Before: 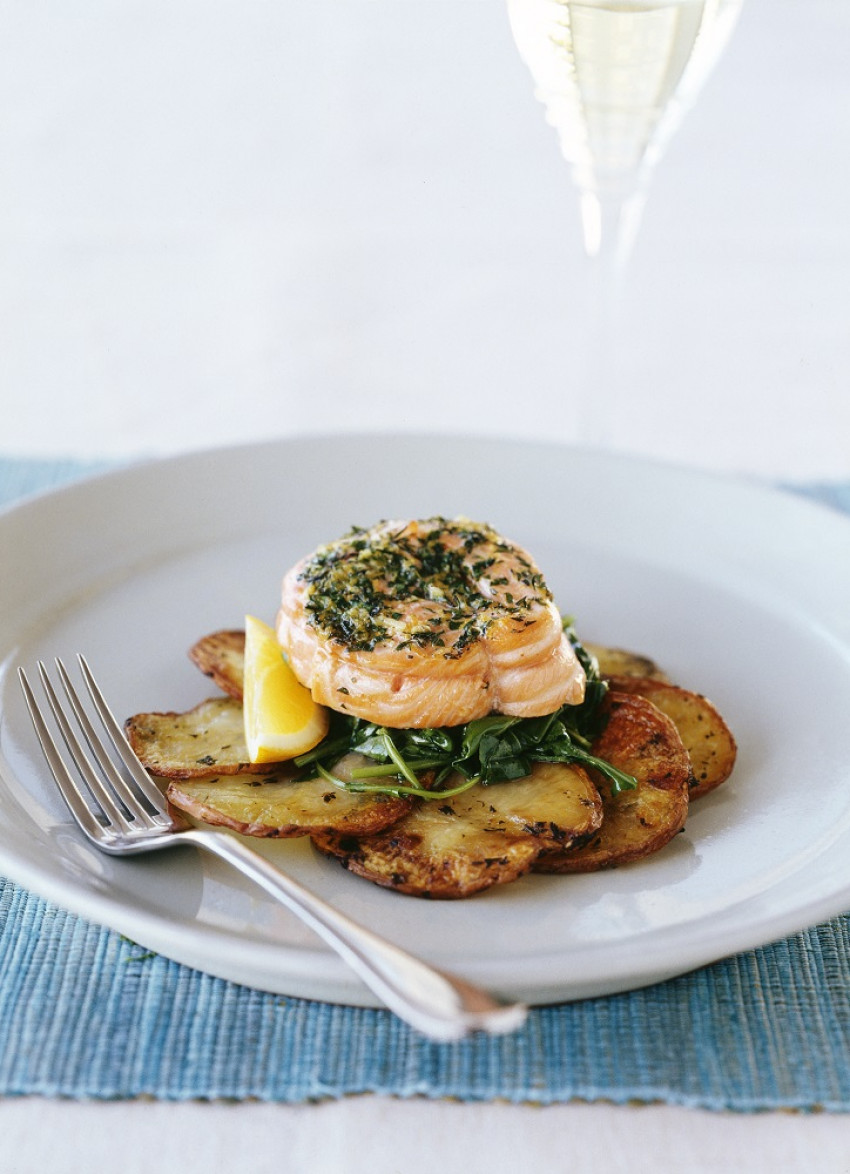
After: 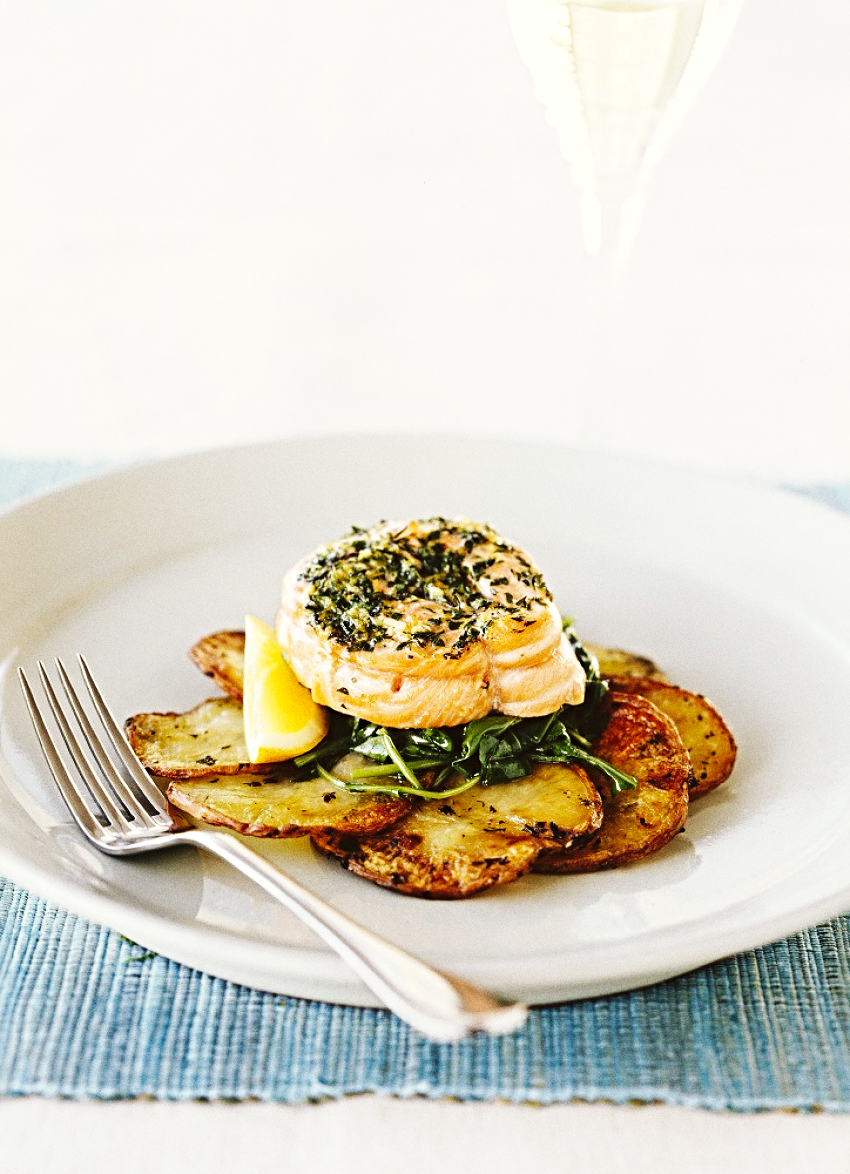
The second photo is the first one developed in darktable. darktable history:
color balance: lift [1.005, 1.002, 0.998, 0.998], gamma [1, 1.021, 1.02, 0.979], gain [0.923, 1.066, 1.056, 0.934]
base curve: curves: ch0 [(0, 0) (0.032, 0.025) (0.121, 0.166) (0.206, 0.329) (0.605, 0.79) (1, 1)], preserve colors none
exposure: exposure 0.207 EV, compensate highlight preservation false
grain: coarseness 0.09 ISO
sharpen: radius 4.883
